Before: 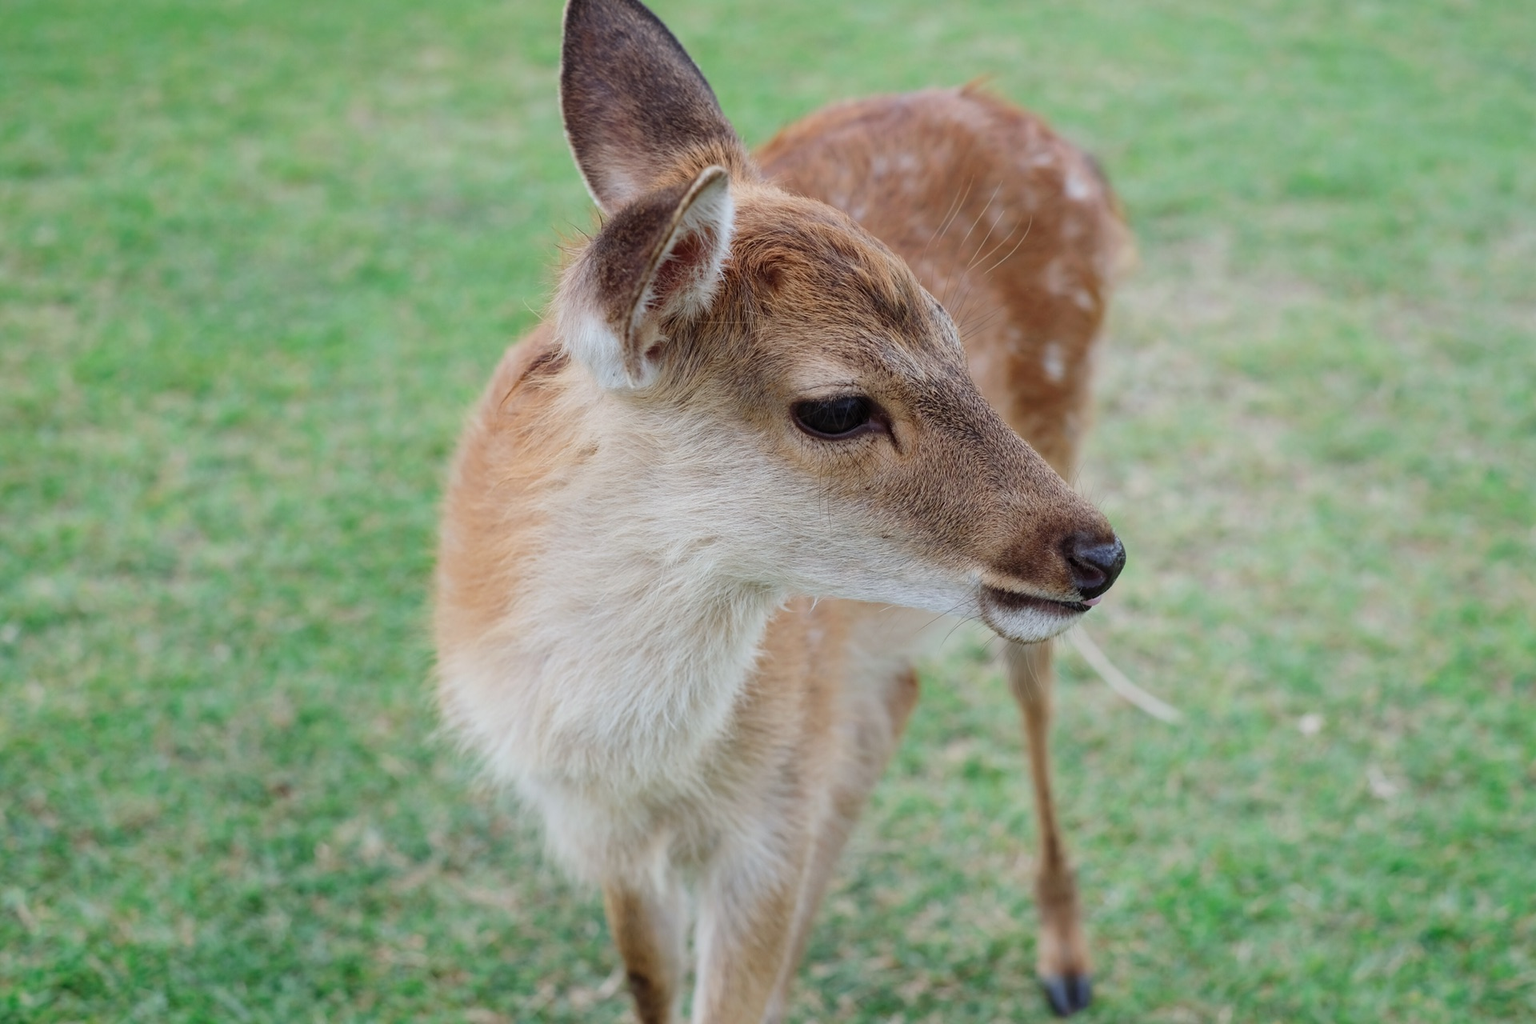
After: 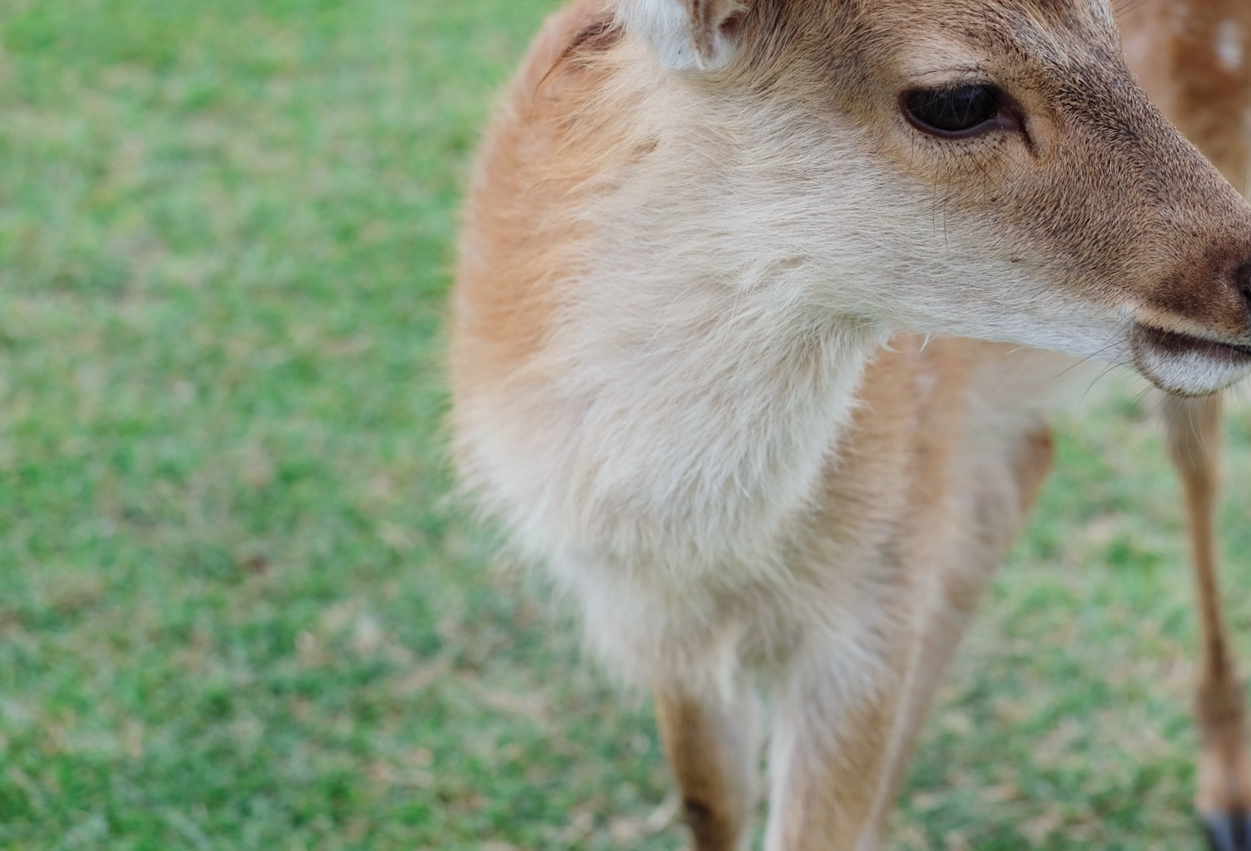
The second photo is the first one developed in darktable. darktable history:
crop and rotate: angle -0.951°, left 3.657%, top 31.839%, right 29.544%
